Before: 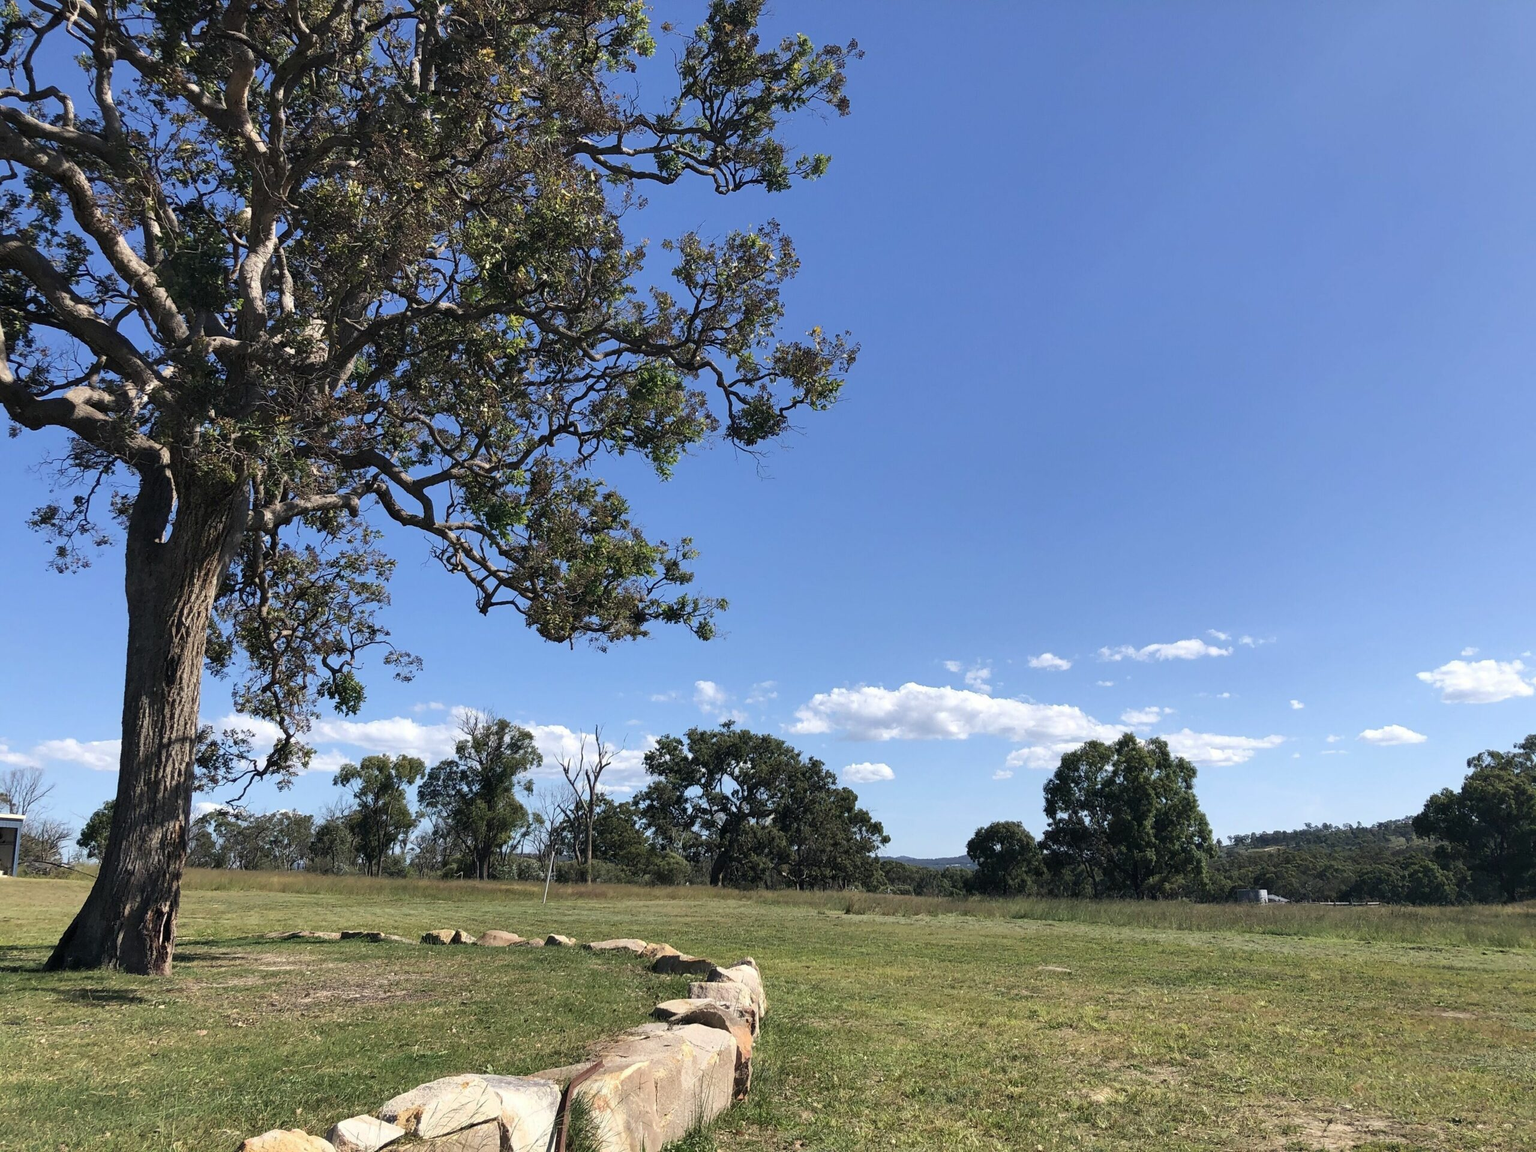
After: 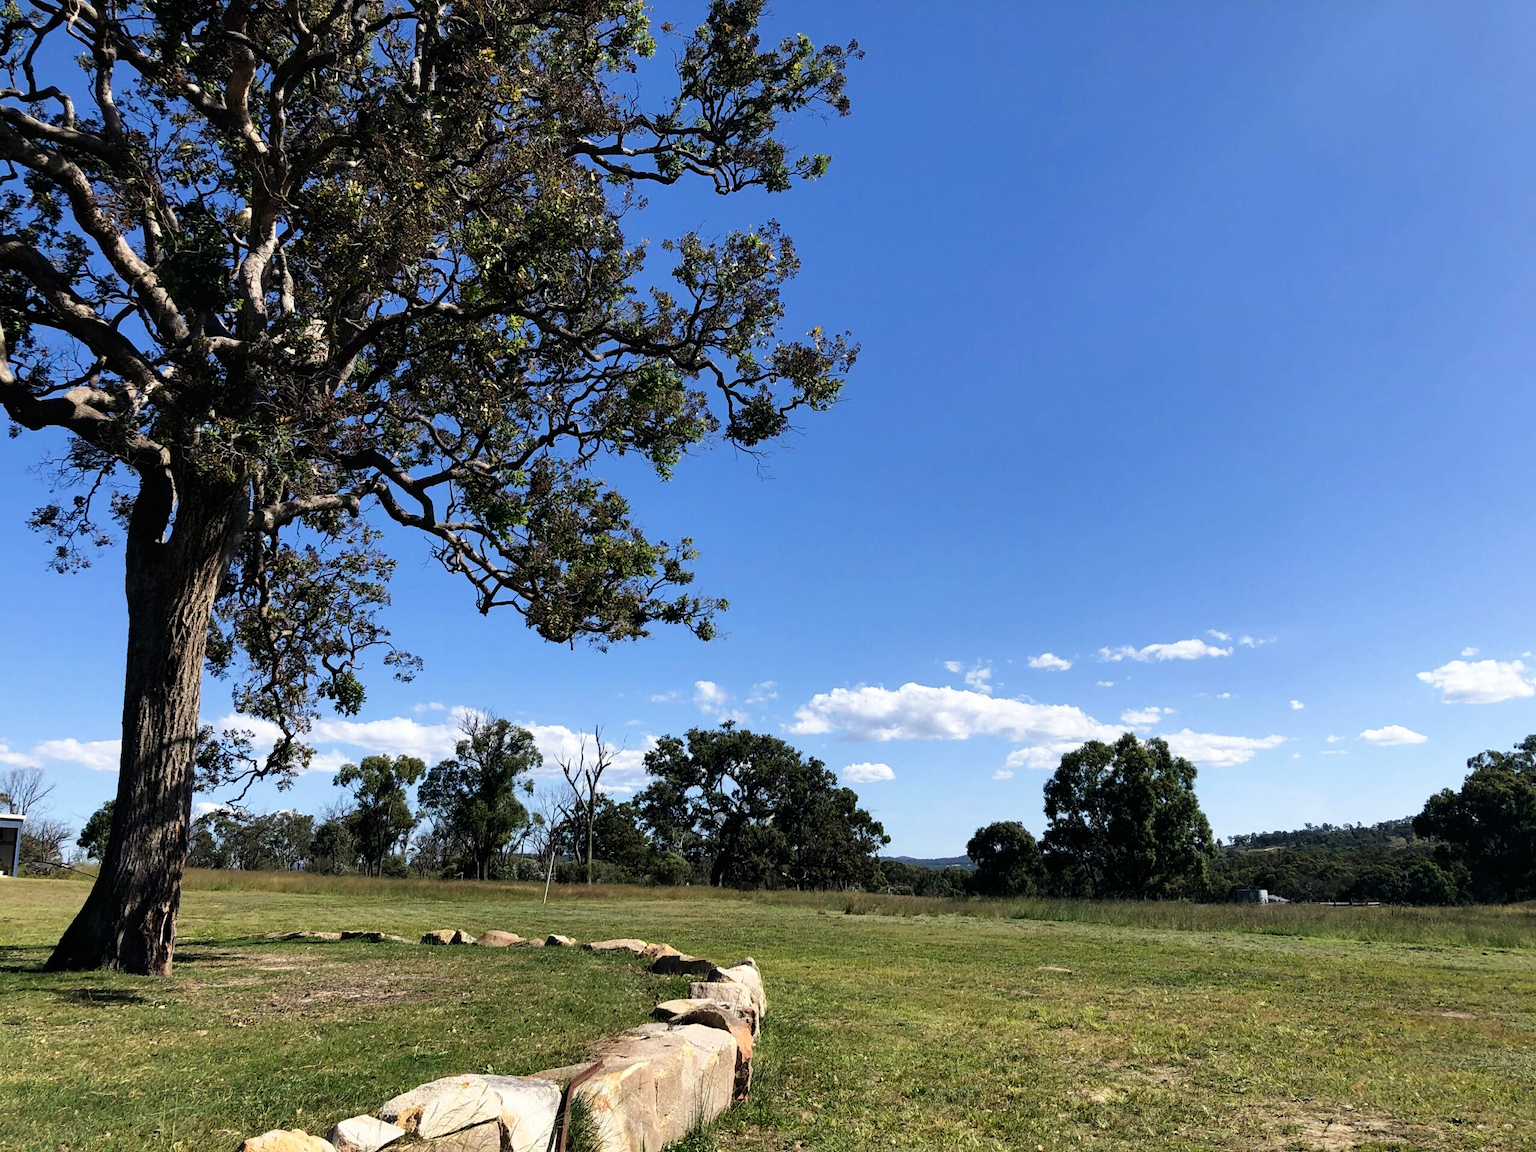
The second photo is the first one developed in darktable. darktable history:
tone curve: curves: ch0 [(0, 0) (0.003, 0) (0.011, 0.001) (0.025, 0.003) (0.044, 0.006) (0.069, 0.009) (0.1, 0.013) (0.136, 0.032) (0.177, 0.067) (0.224, 0.121) (0.277, 0.185) (0.335, 0.255) (0.399, 0.333) (0.468, 0.417) (0.543, 0.508) (0.623, 0.606) (0.709, 0.71) (0.801, 0.819) (0.898, 0.926) (1, 1)], preserve colors none
